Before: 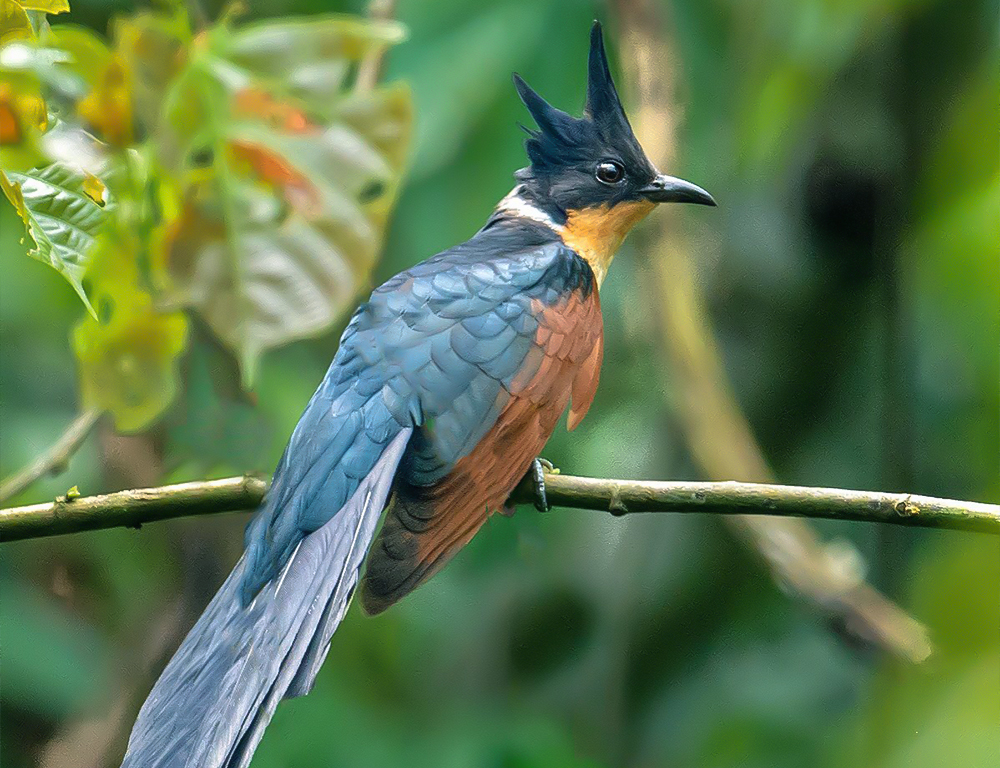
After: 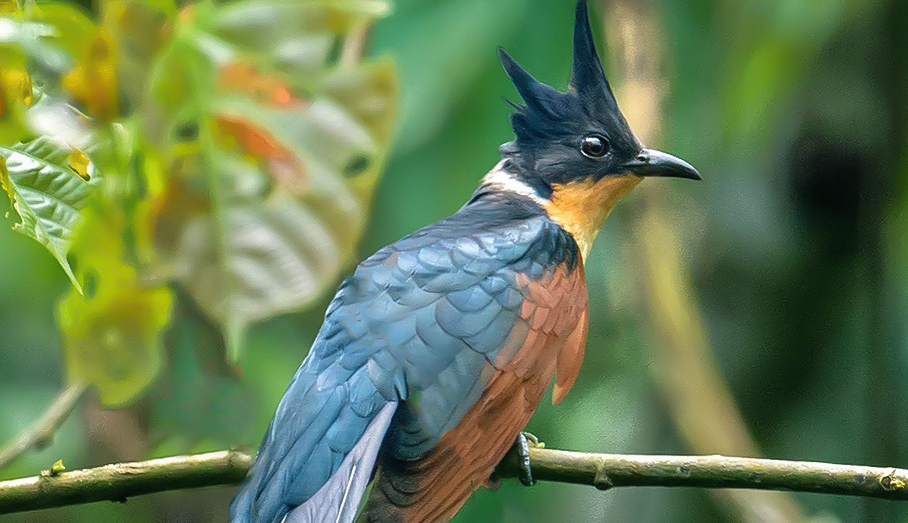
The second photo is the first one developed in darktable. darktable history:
crop: left 1.567%, top 3.407%, right 7.544%, bottom 28.417%
